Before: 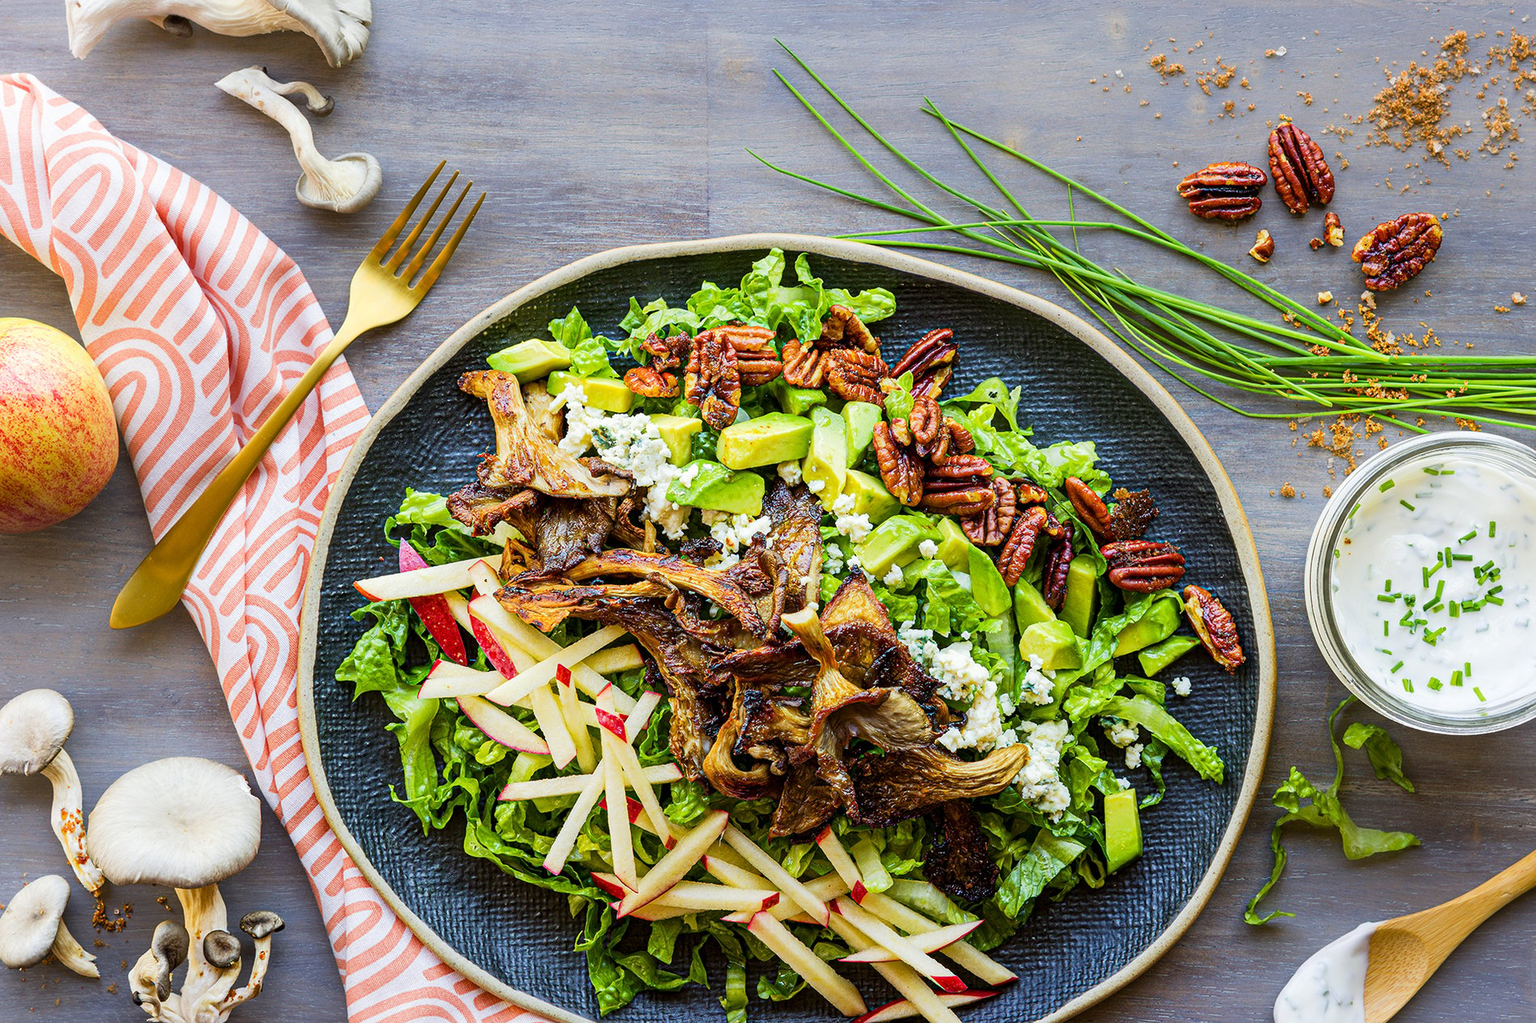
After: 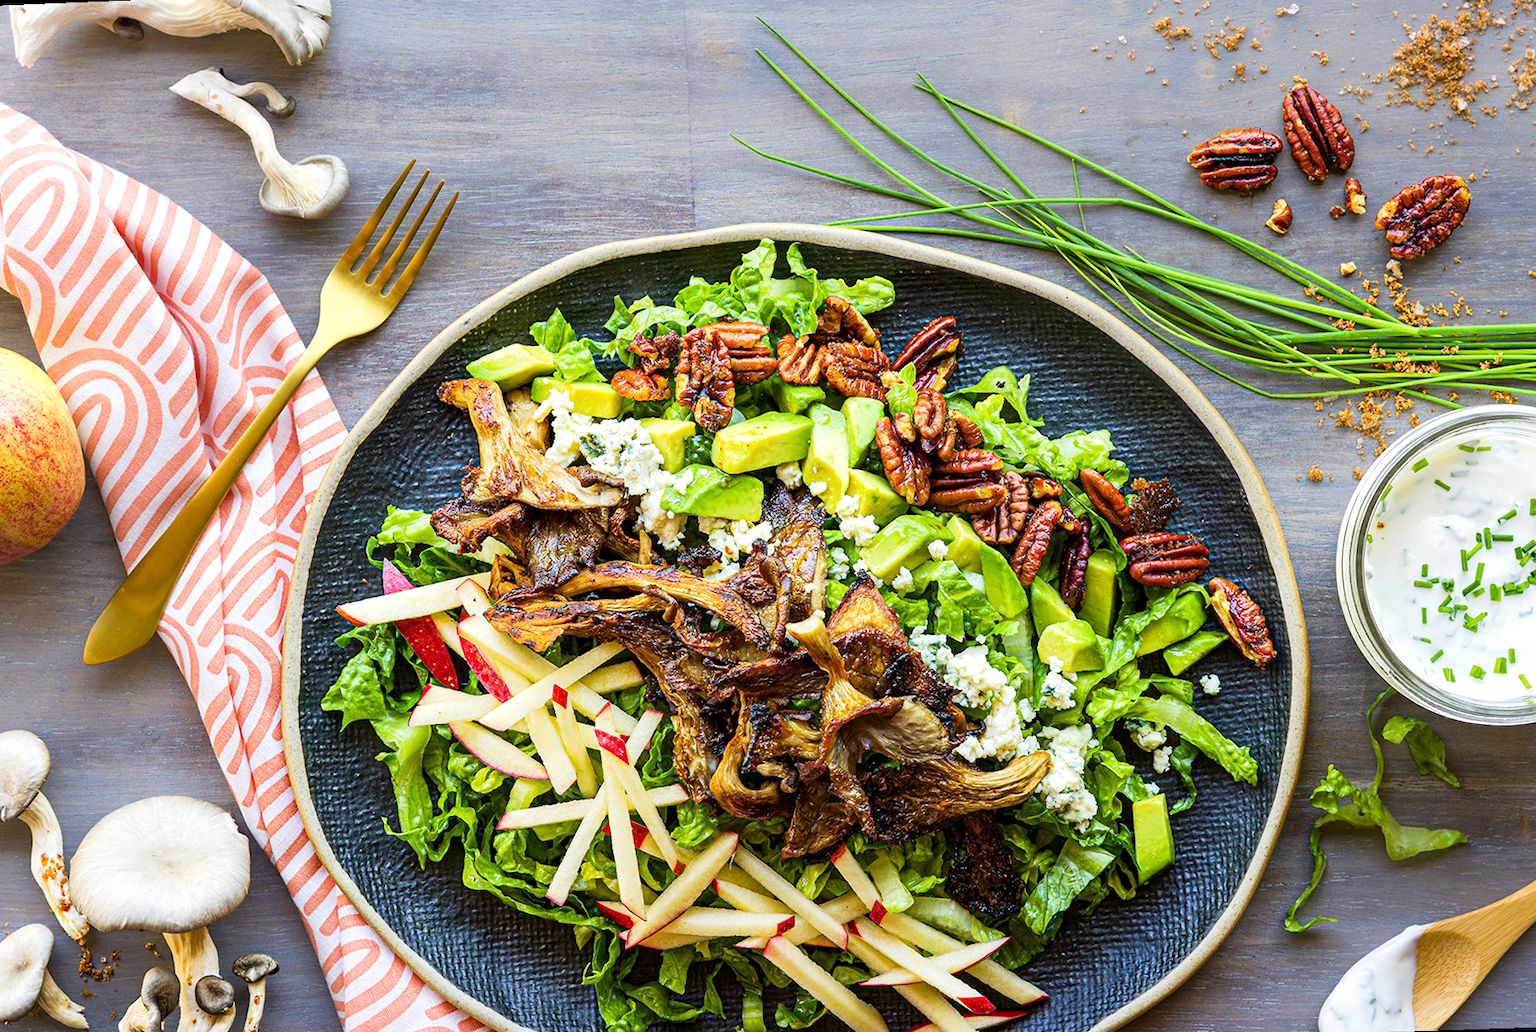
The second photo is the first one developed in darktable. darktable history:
tone equalizer: on, module defaults
exposure: exposure 0.191 EV, compensate highlight preservation false
rotate and perspective: rotation -2.12°, lens shift (vertical) 0.009, lens shift (horizontal) -0.008, automatic cropping original format, crop left 0.036, crop right 0.964, crop top 0.05, crop bottom 0.959
